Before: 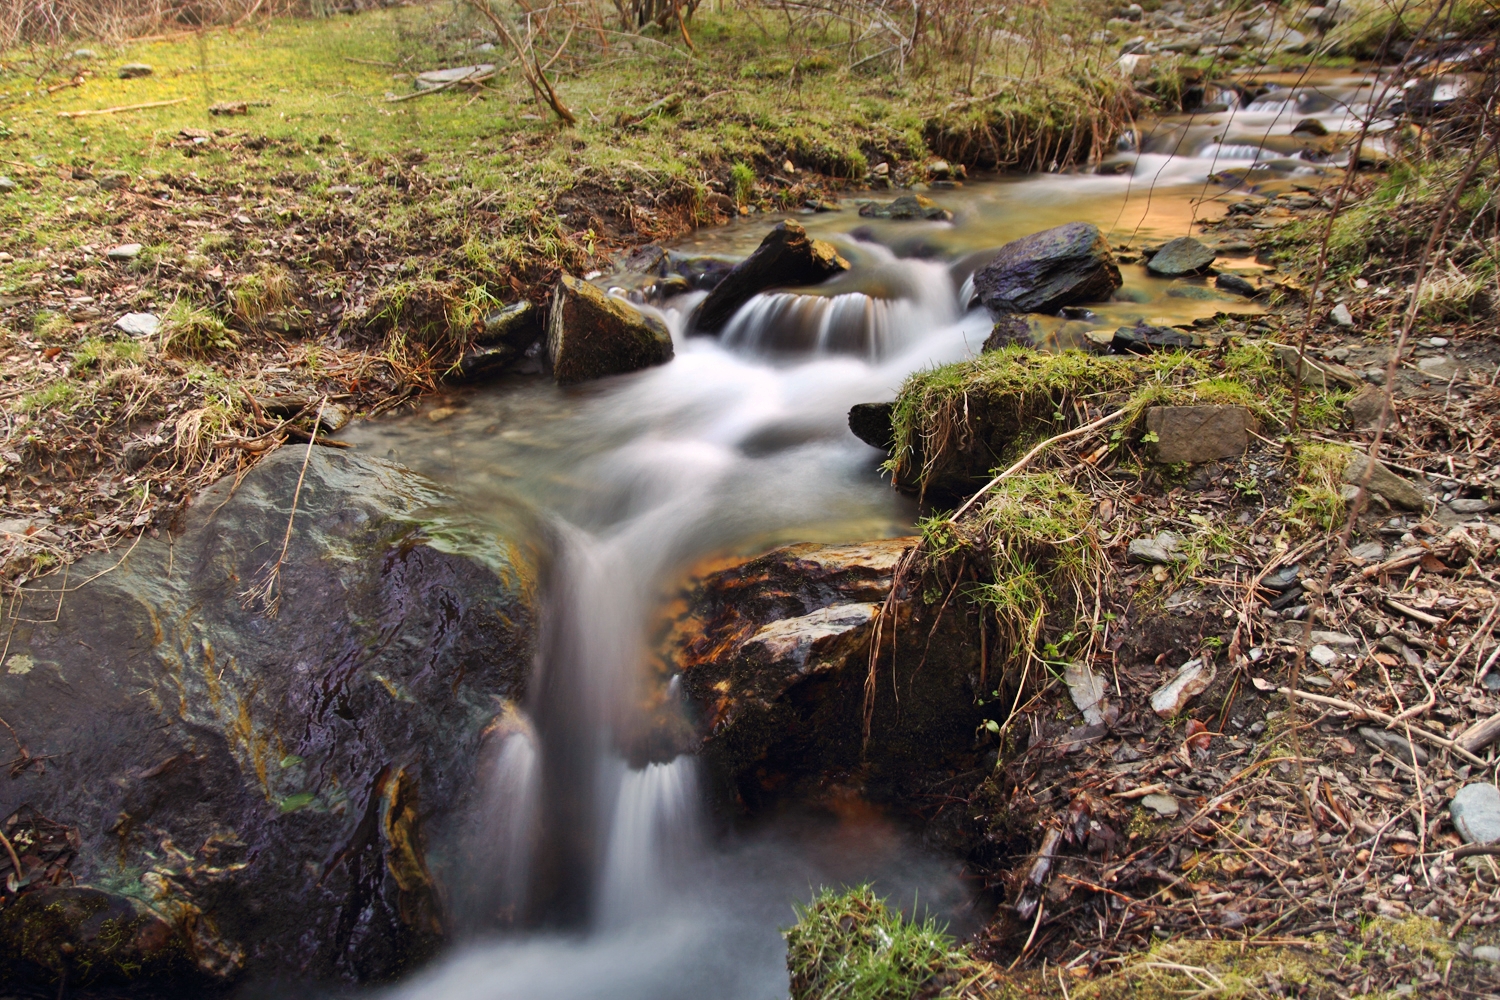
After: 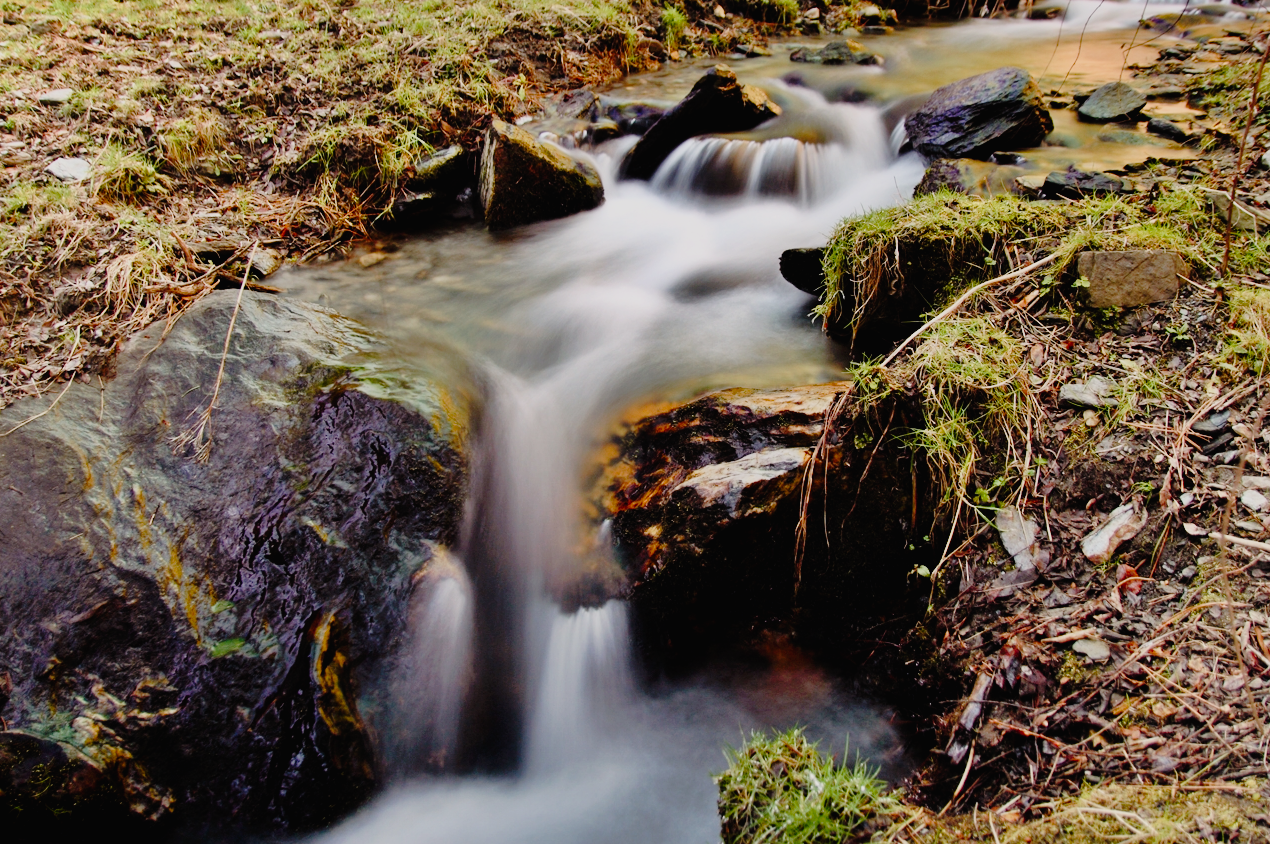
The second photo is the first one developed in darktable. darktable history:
tone curve: curves: ch0 [(0.014, 0.013) (0.088, 0.043) (0.208, 0.176) (0.257, 0.267) (0.406, 0.483) (0.489, 0.556) (0.667, 0.73) (0.793, 0.851) (0.994, 0.974)]; ch1 [(0, 0) (0.161, 0.092) (0.35, 0.33) (0.392, 0.392) (0.457, 0.467) (0.505, 0.497) (0.537, 0.518) (0.553, 0.53) (0.58, 0.567) (0.739, 0.697) (1, 1)]; ch2 [(0, 0) (0.346, 0.362) (0.448, 0.419) (0.502, 0.499) (0.533, 0.517) (0.556, 0.533) (0.629, 0.619) (0.717, 0.678) (1, 1)], preserve colors none
filmic rgb: black relative exposure -7.65 EV, white relative exposure 4.56 EV, threshold 3 EV, hardness 3.61, enable highlight reconstruction true
crop and rotate: left 4.621%, top 15.549%, right 10.691%
color balance rgb: linear chroma grading › global chroma -15.789%, perceptual saturation grading › global saturation 20%, perceptual saturation grading › highlights -24.714%, perceptual saturation grading › shadows 25.893%, global vibrance 20%
